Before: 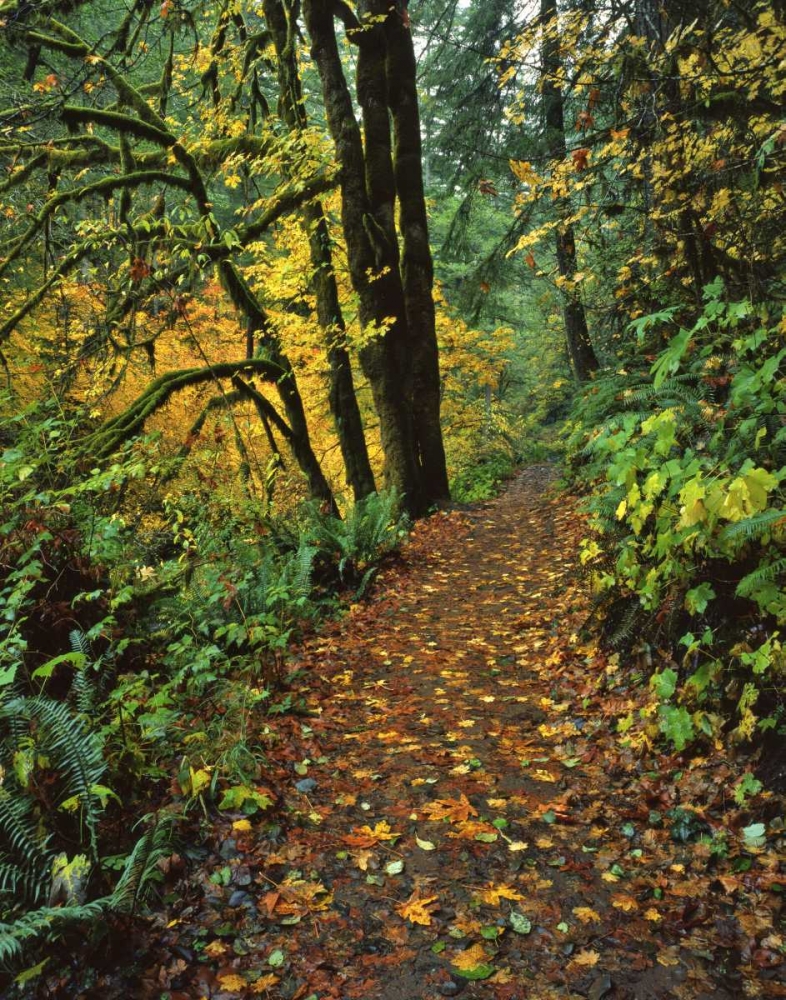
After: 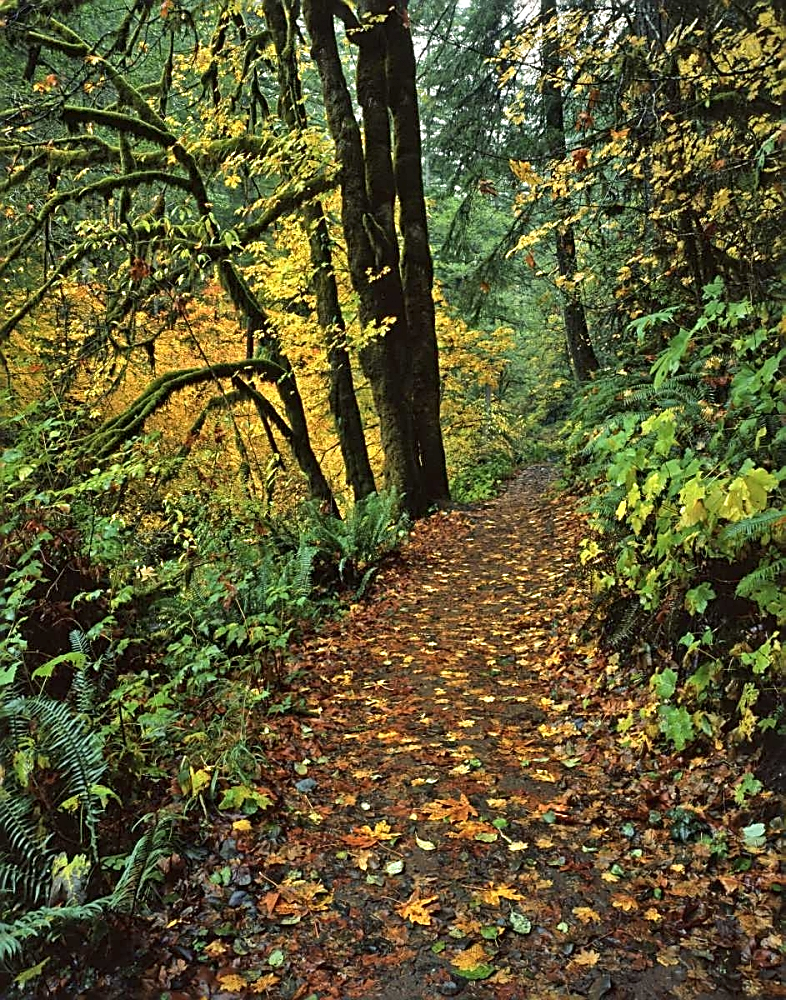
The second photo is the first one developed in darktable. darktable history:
local contrast: mode bilateral grid, contrast 20, coarseness 50, detail 120%, midtone range 0.2
sharpen: amount 1
shadows and highlights: radius 171.16, shadows 27, white point adjustment 3.13, highlights -67.95, soften with gaussian
exposure: exposure -0.05 EV
